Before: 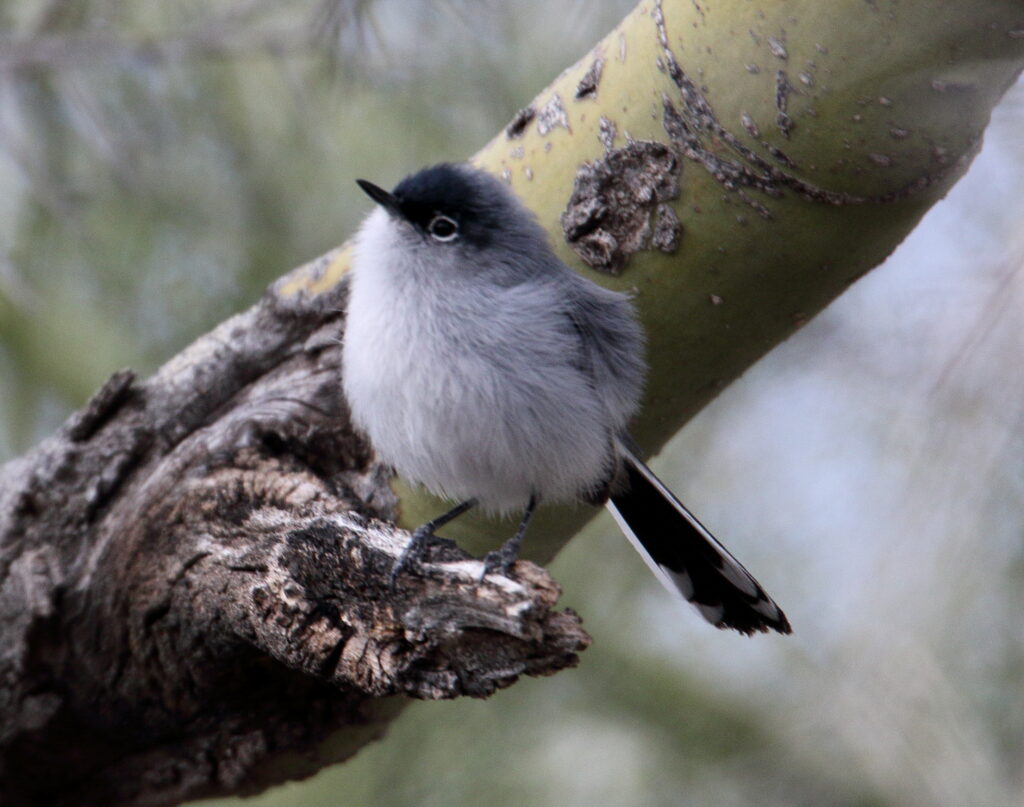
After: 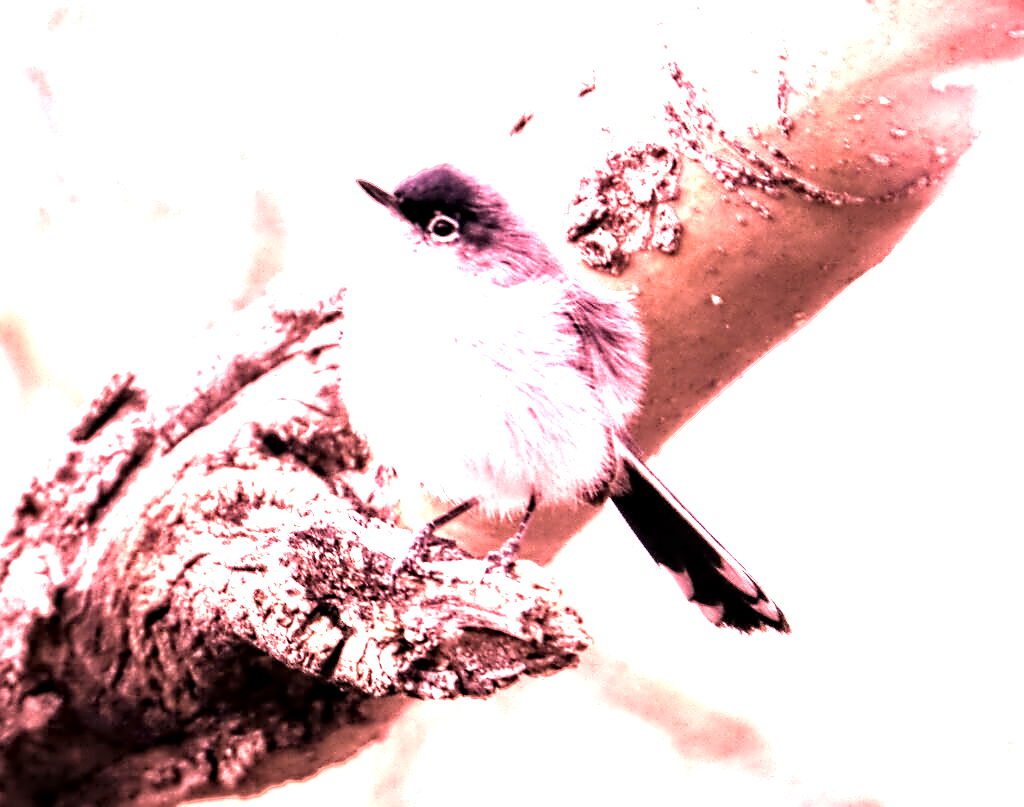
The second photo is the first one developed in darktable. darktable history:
white balance: red 4.26, blue 1.802
velvia: on, module defaults
contrast equalizer: octaves 7, y [[0.5, 0.542, 0.583, 0.625, 0.667, 0.708], [0.5 ×6], [0.5 ×6], [0, 0.033, 0.067, 0.1, 0.133, 0.167], [0, 0.05, 0.1, 0.15, 0.2, 0.25]]
color correction: saturation 0.5
exposure: black level correction 0, exposure 0.7 EV, compensate exposure bias true, compensate highlight preservation false
